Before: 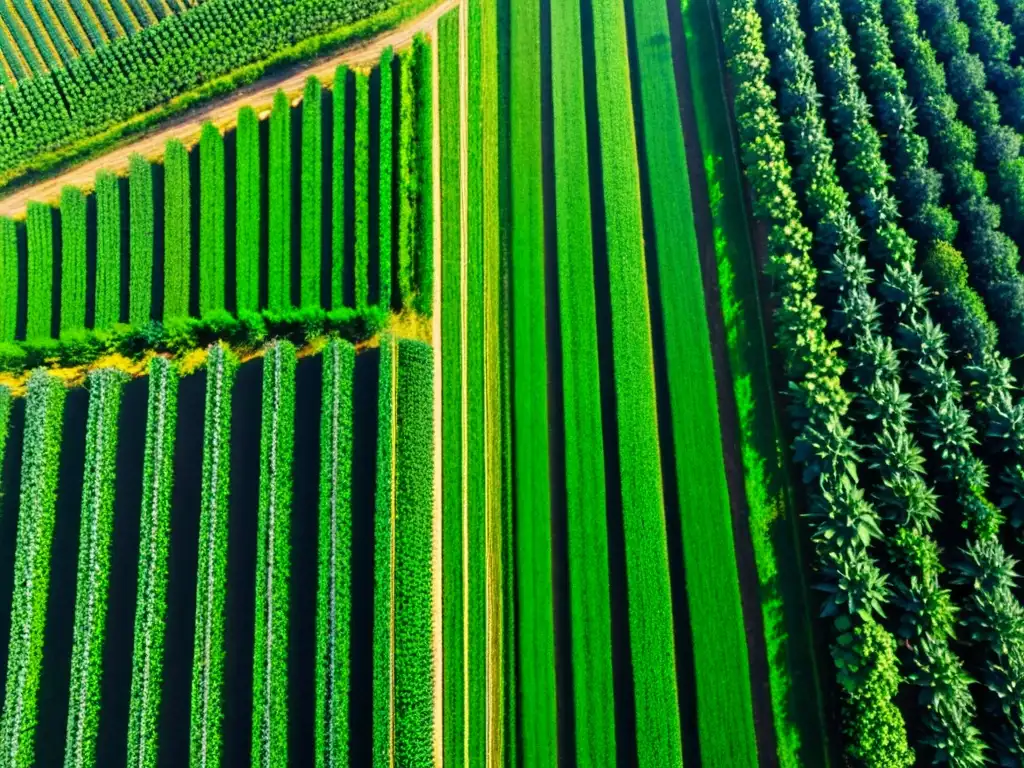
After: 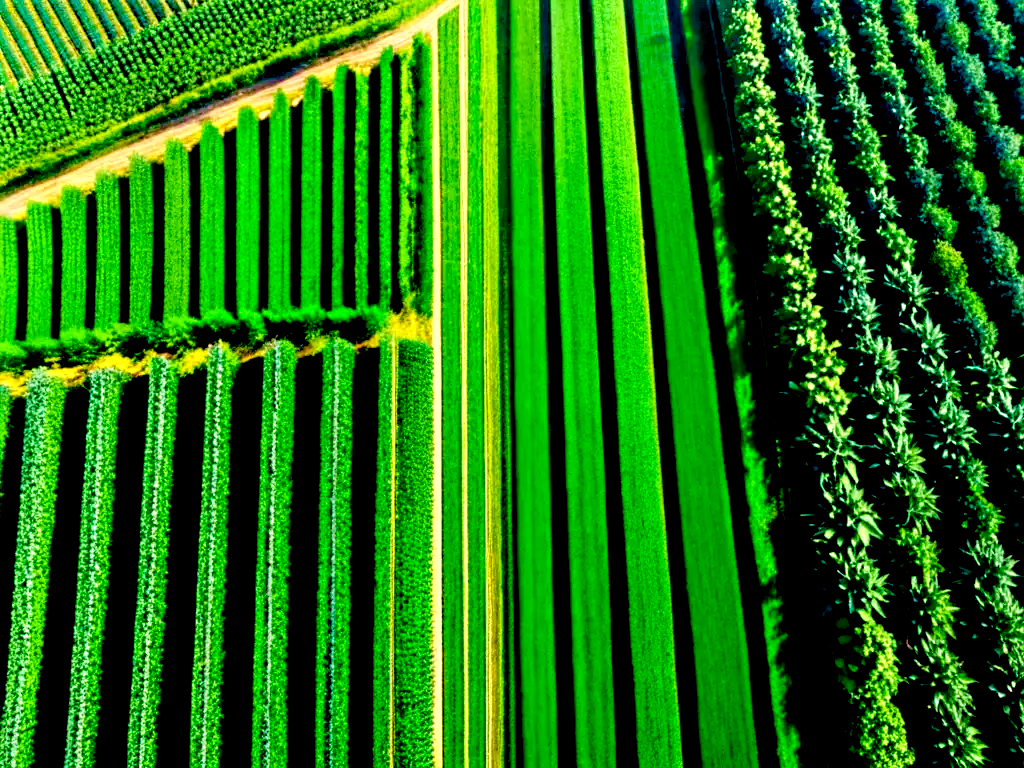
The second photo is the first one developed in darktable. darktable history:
exposure: black level correction 0.039, exposure 0.499 EV, compensate highlight preservation false
velvia: on, module defaults
color balance rgb: perceptual saturation grading › global saturation 45.987%, perceptual saturation grading › highlights -50.273%, perceptual saturation grading › shadows 30.919%
